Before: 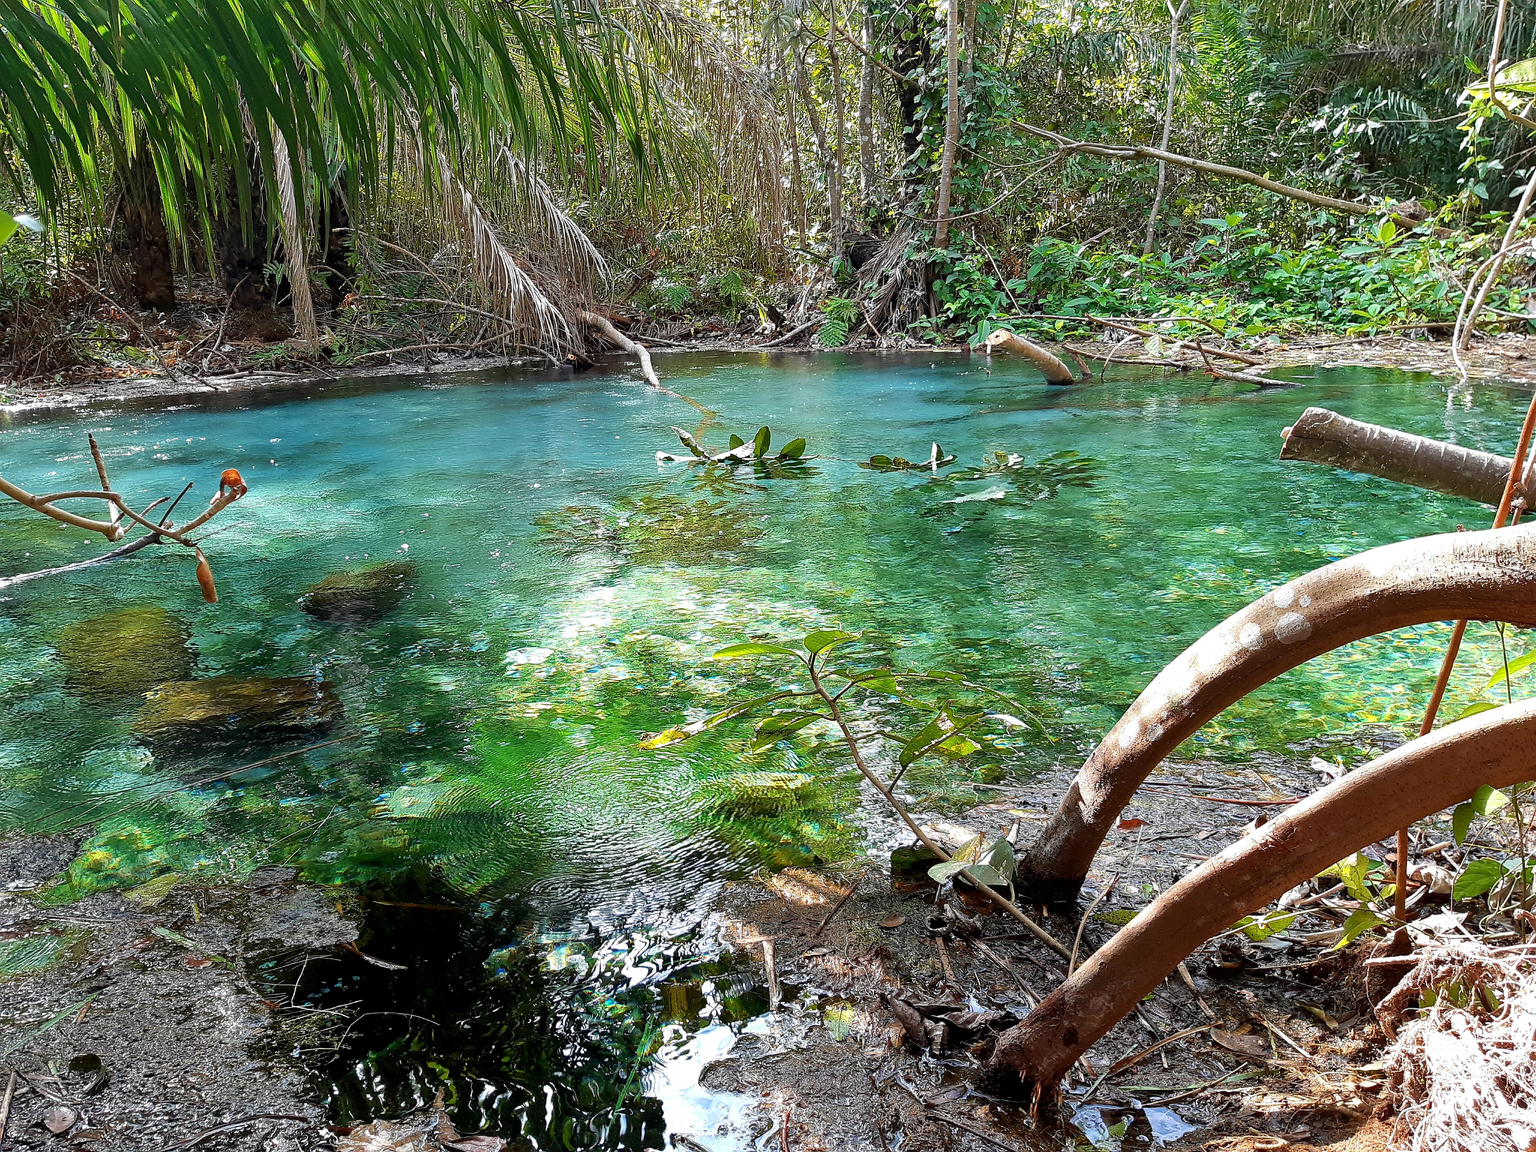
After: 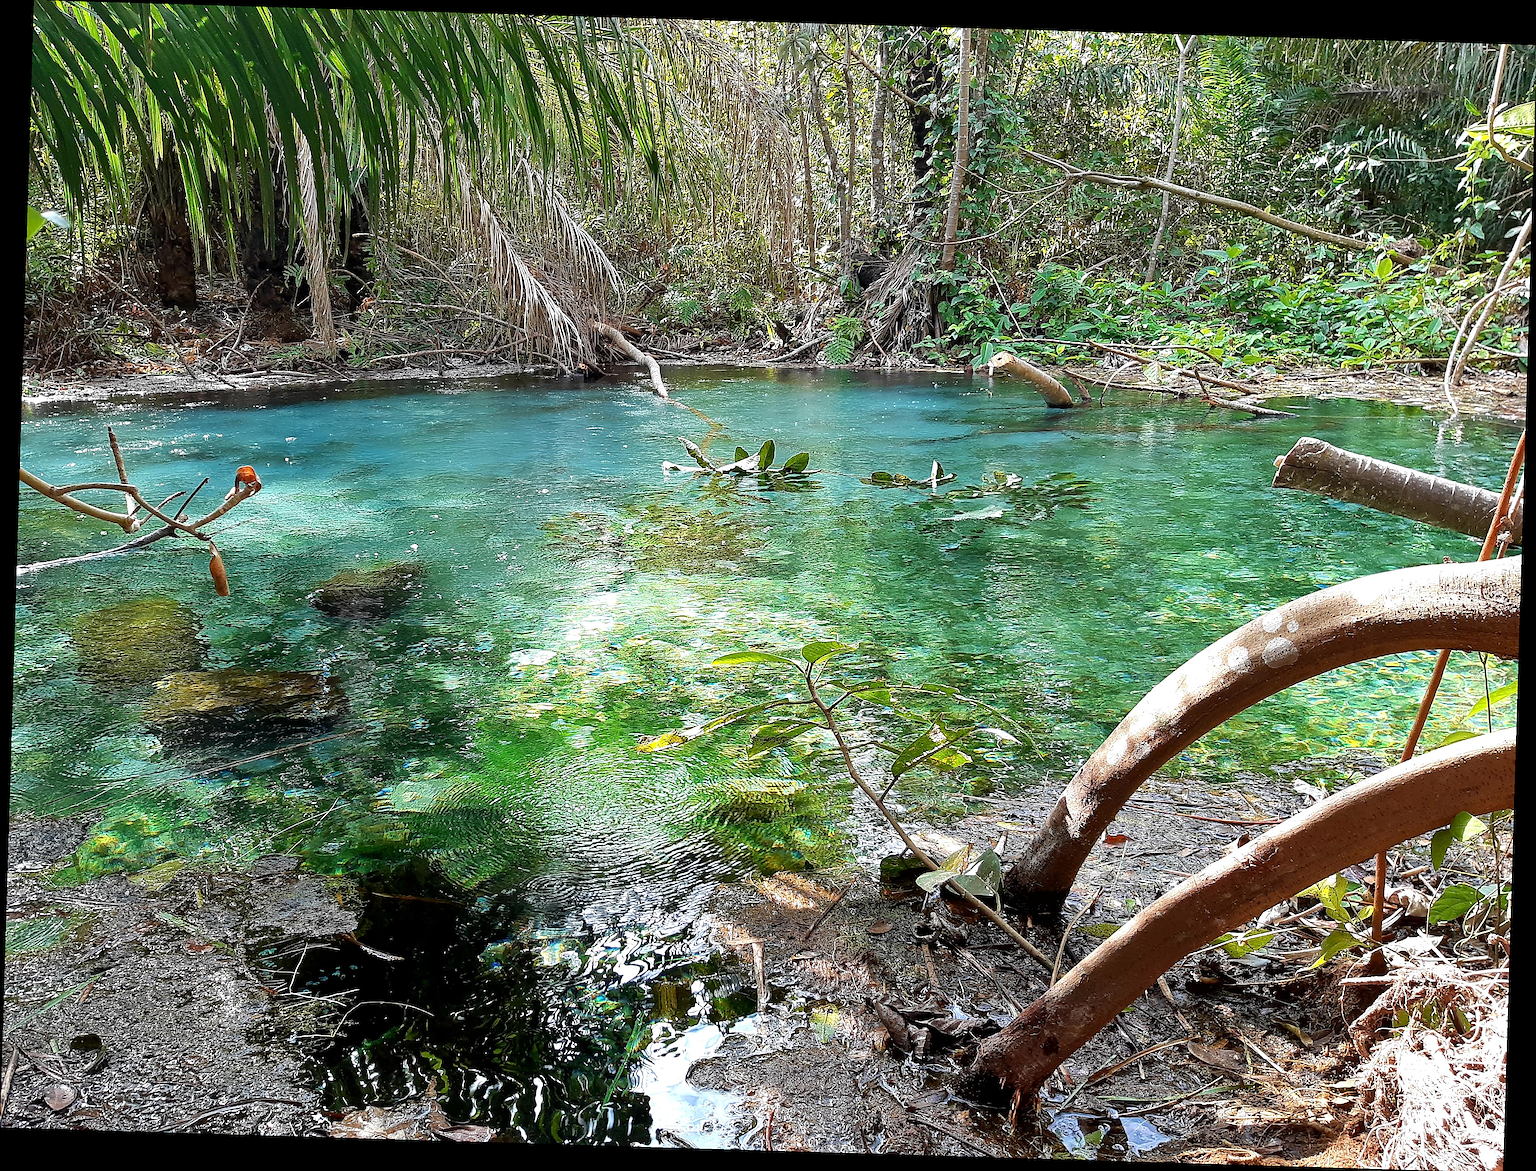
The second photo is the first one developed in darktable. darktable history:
crop and rotate: angle -1.73°
sharpen: on, module defaults
